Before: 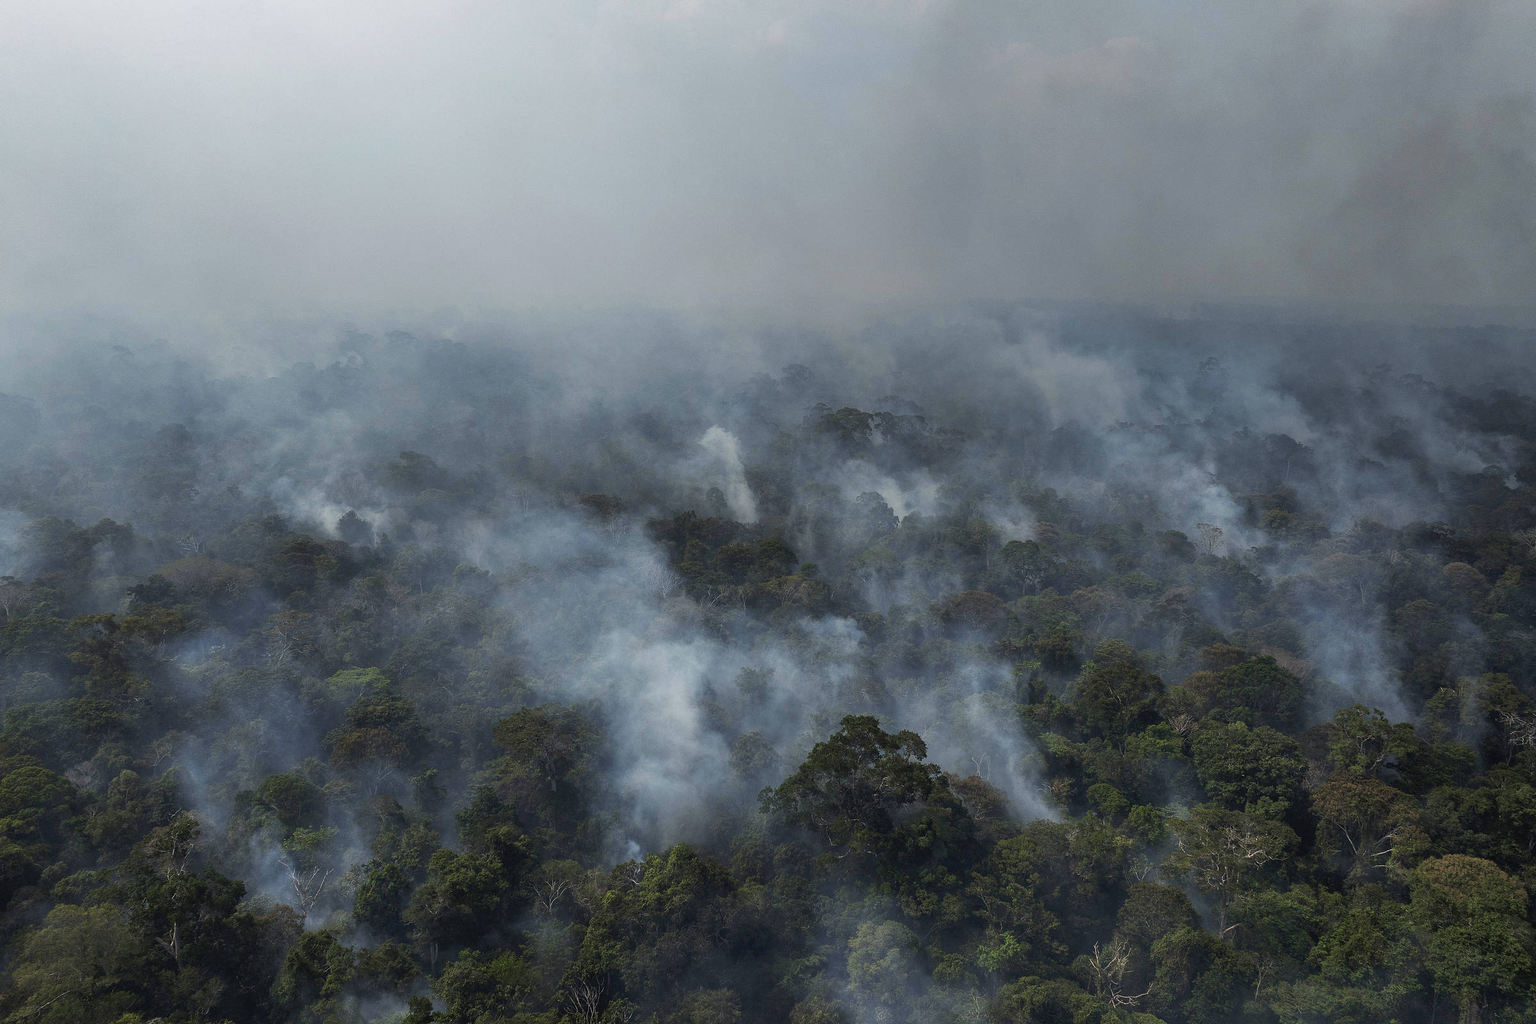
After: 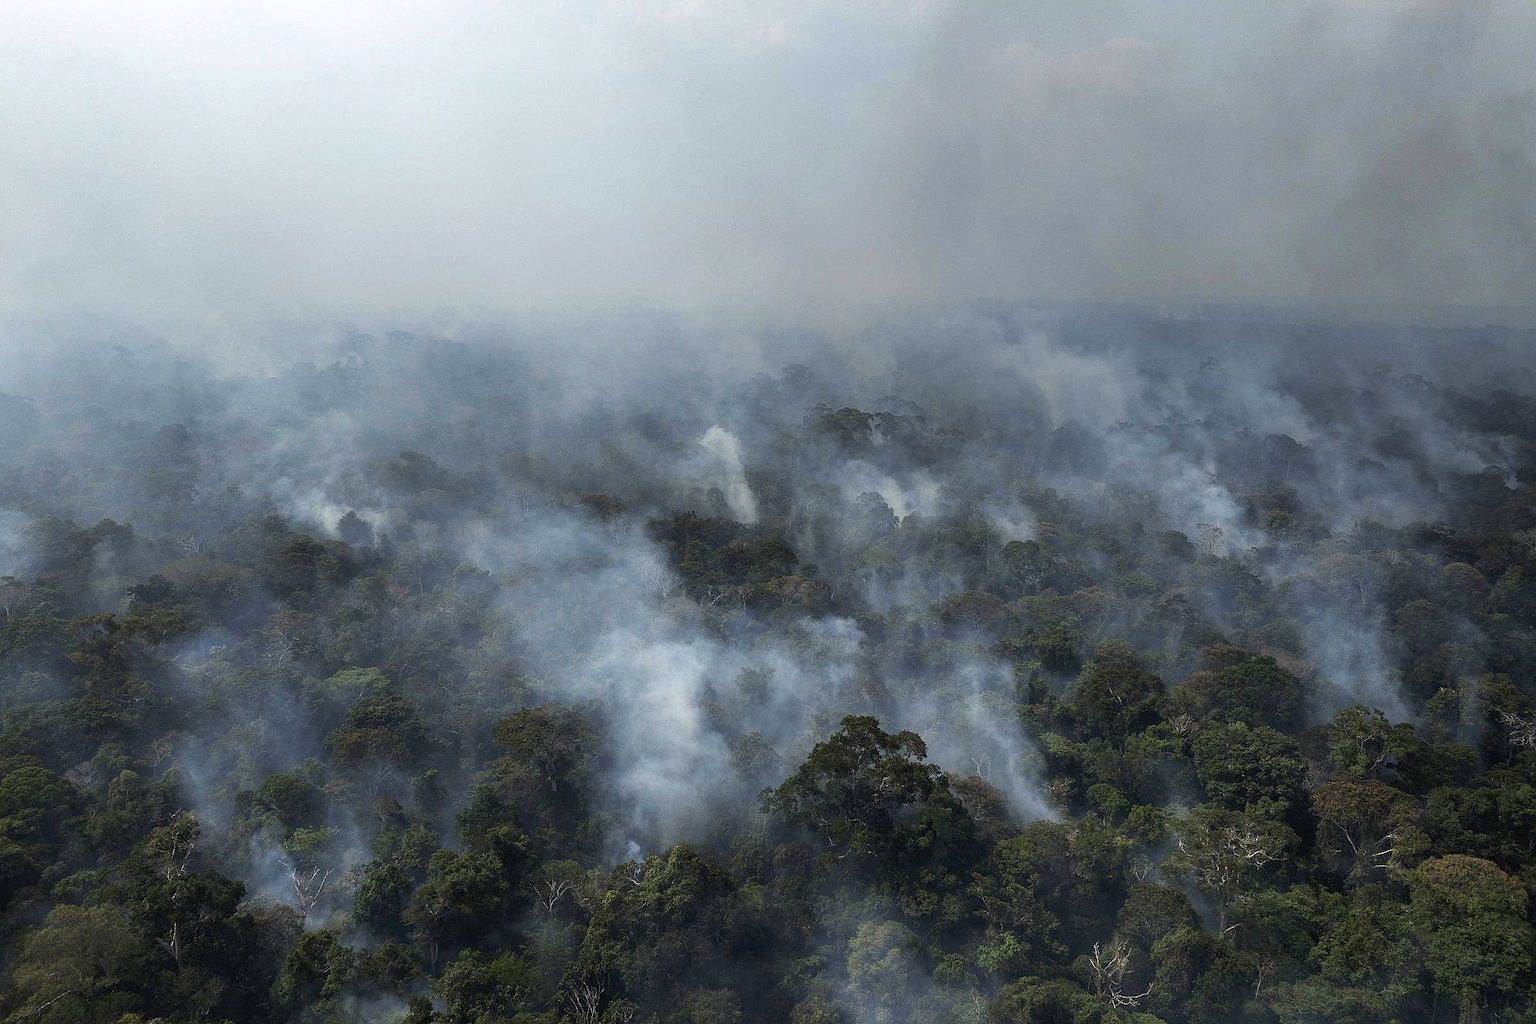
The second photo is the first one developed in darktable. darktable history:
tone equalizer: -8 EV -0.438 EV, -7 EV -0.404 EV, -6 EV -0.348 EV, -5 EV -0.226 EV, -3 EV 0.202 EV, -2 EV 0.308 EV, -1 EV 0.406 EV, +0 EV 0.396 EV, mask exposure compensation -0.489 EV
sharpen: radius 1.278, amount 0.302, threshold 0.049
